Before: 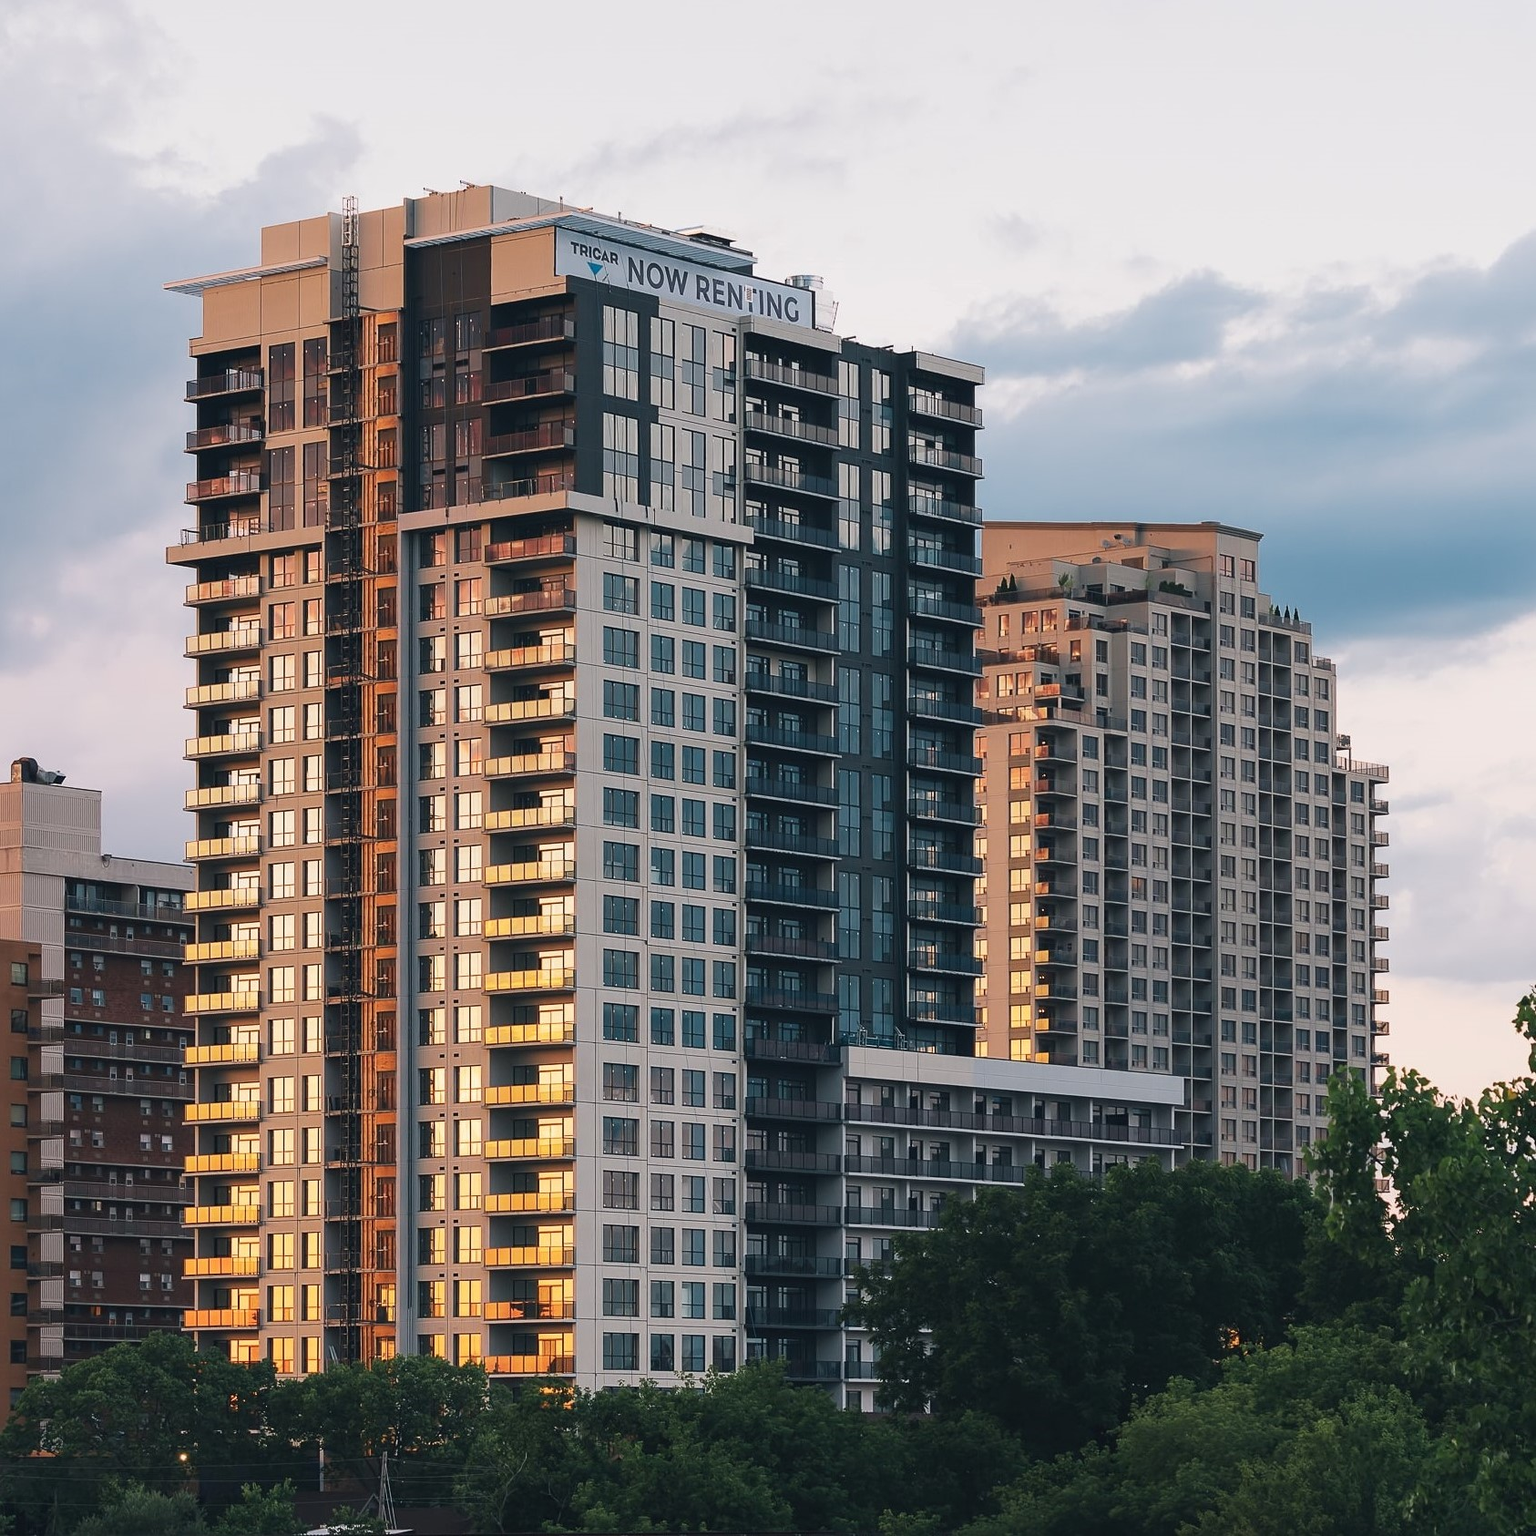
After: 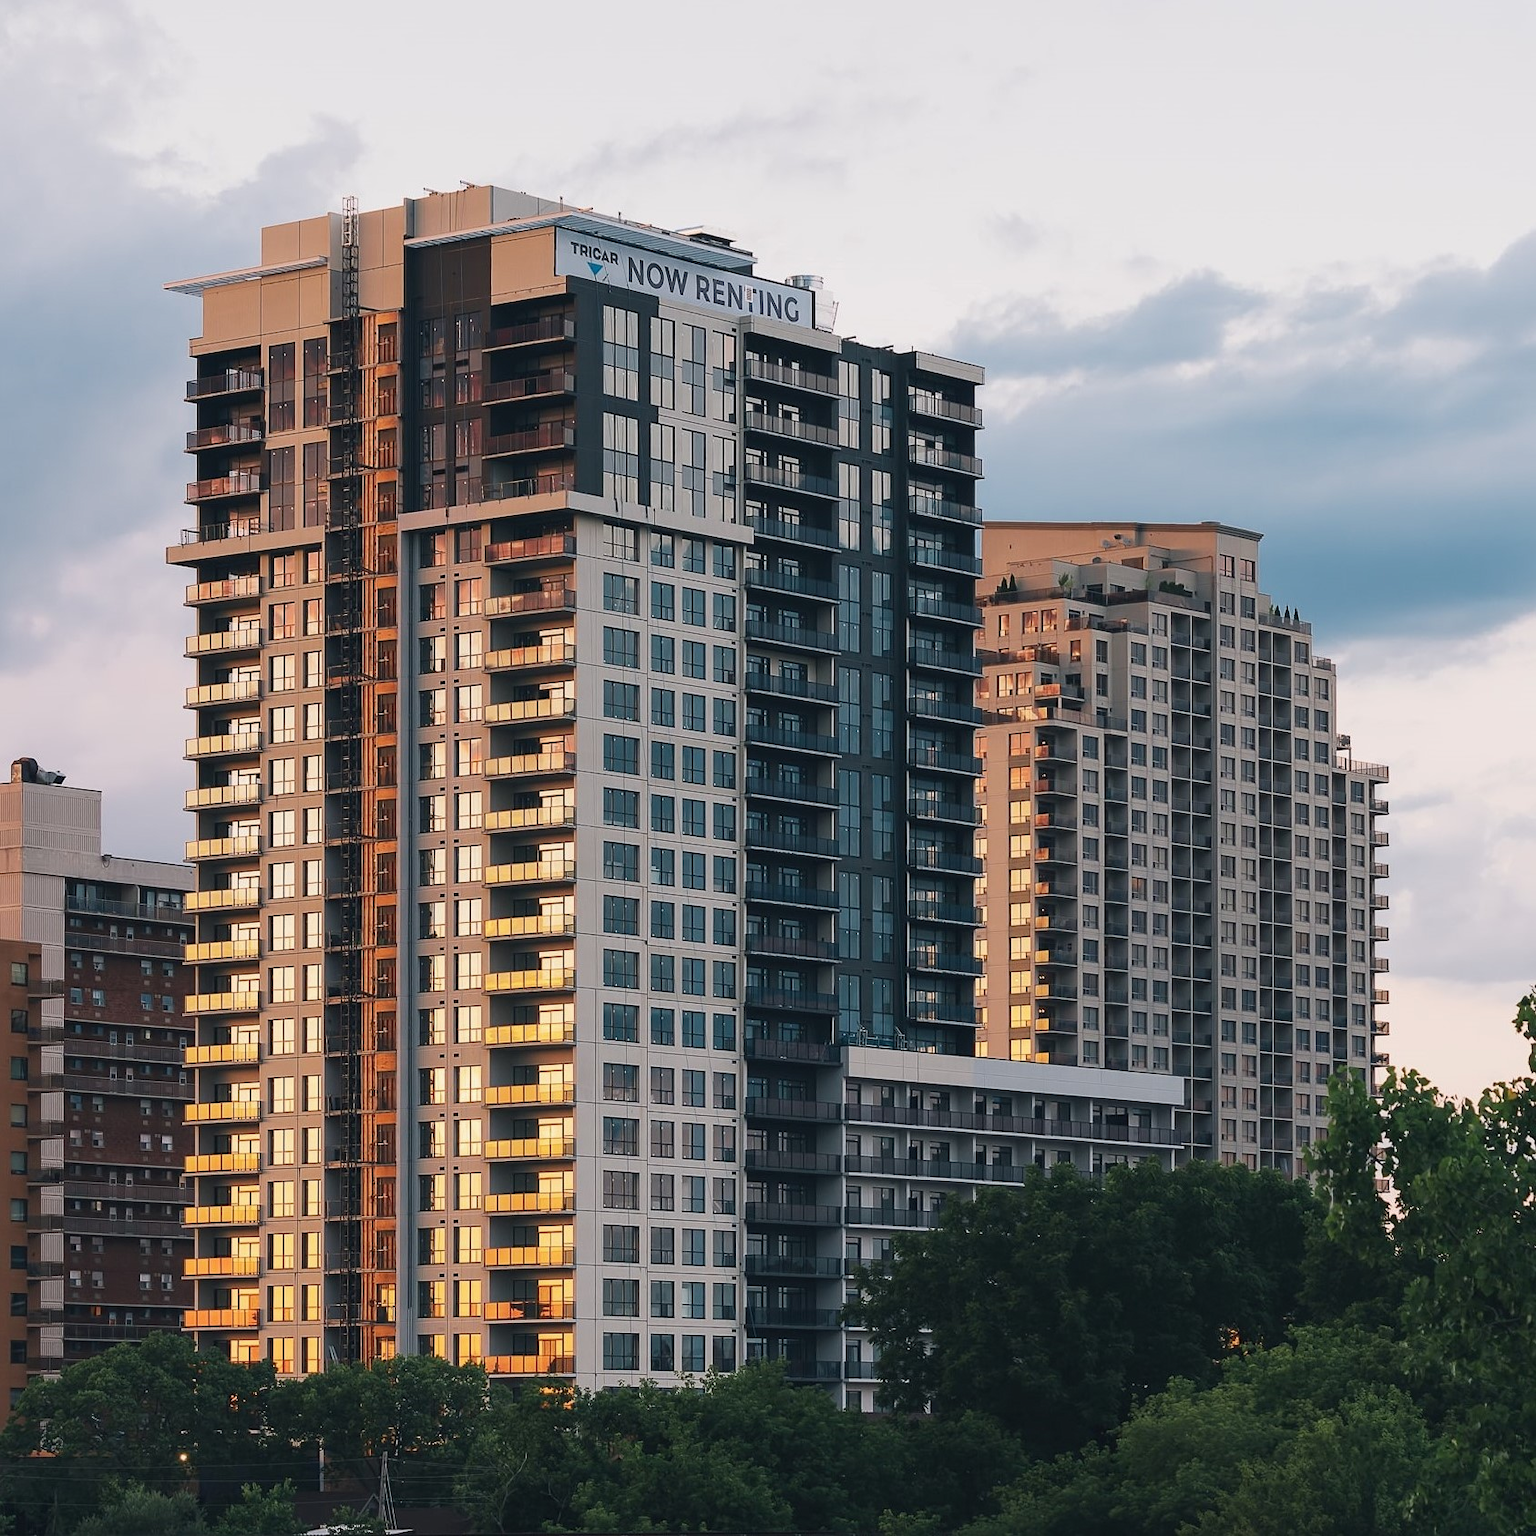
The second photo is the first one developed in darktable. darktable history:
exposure: exposure -0.045 EV, compensate highlight preservation false
